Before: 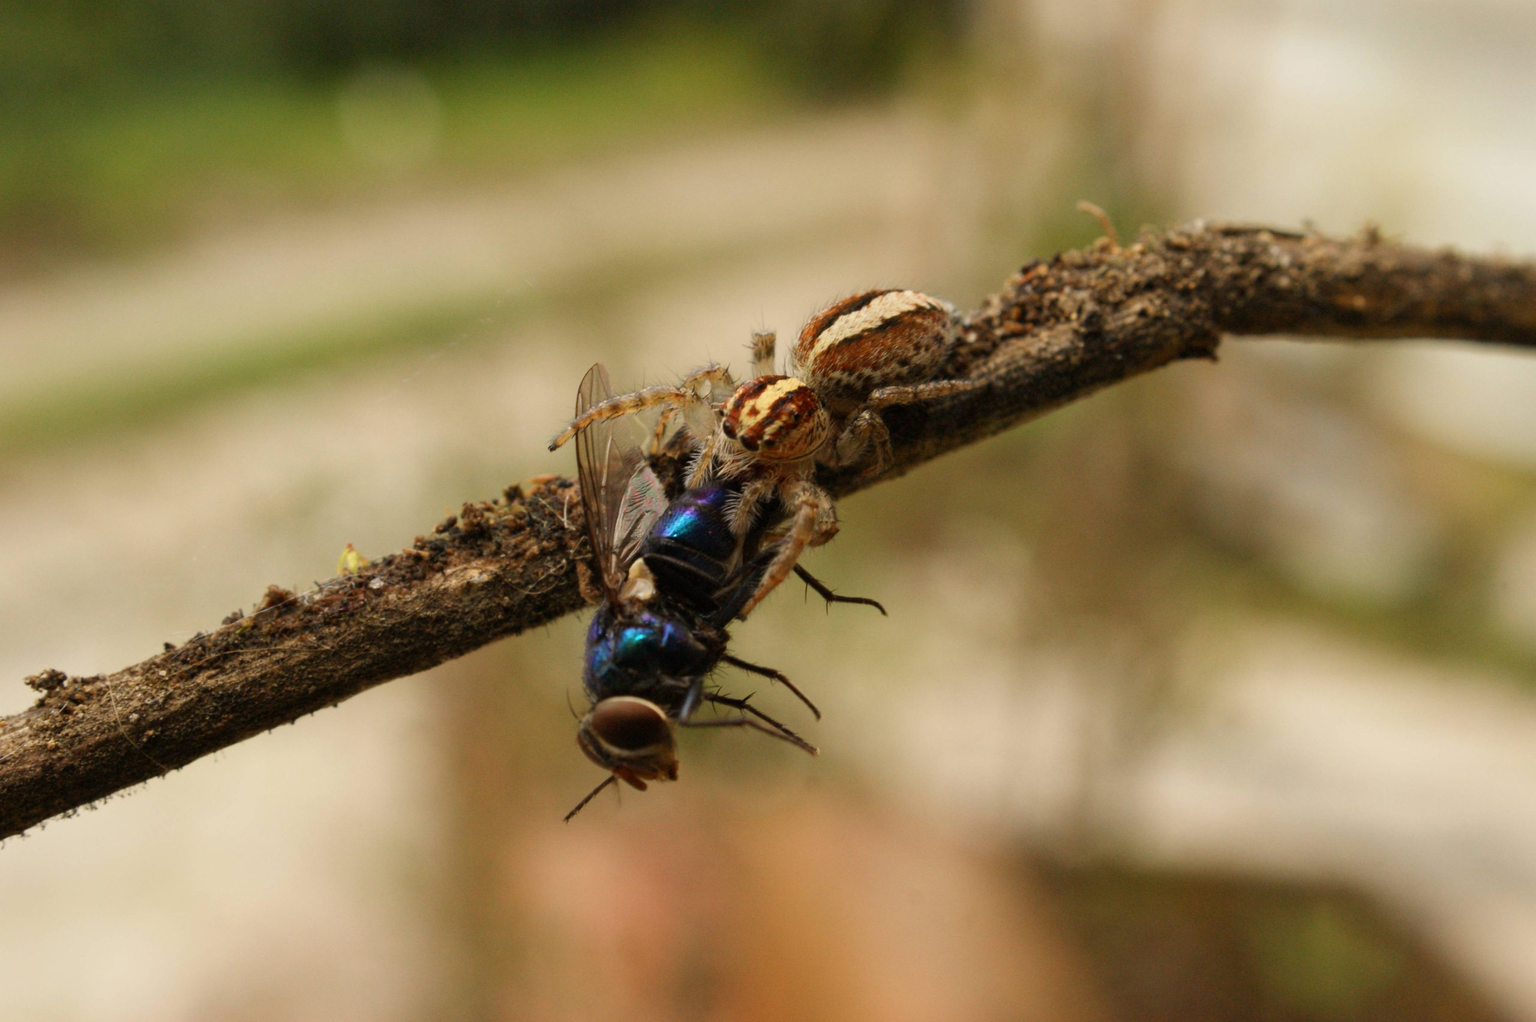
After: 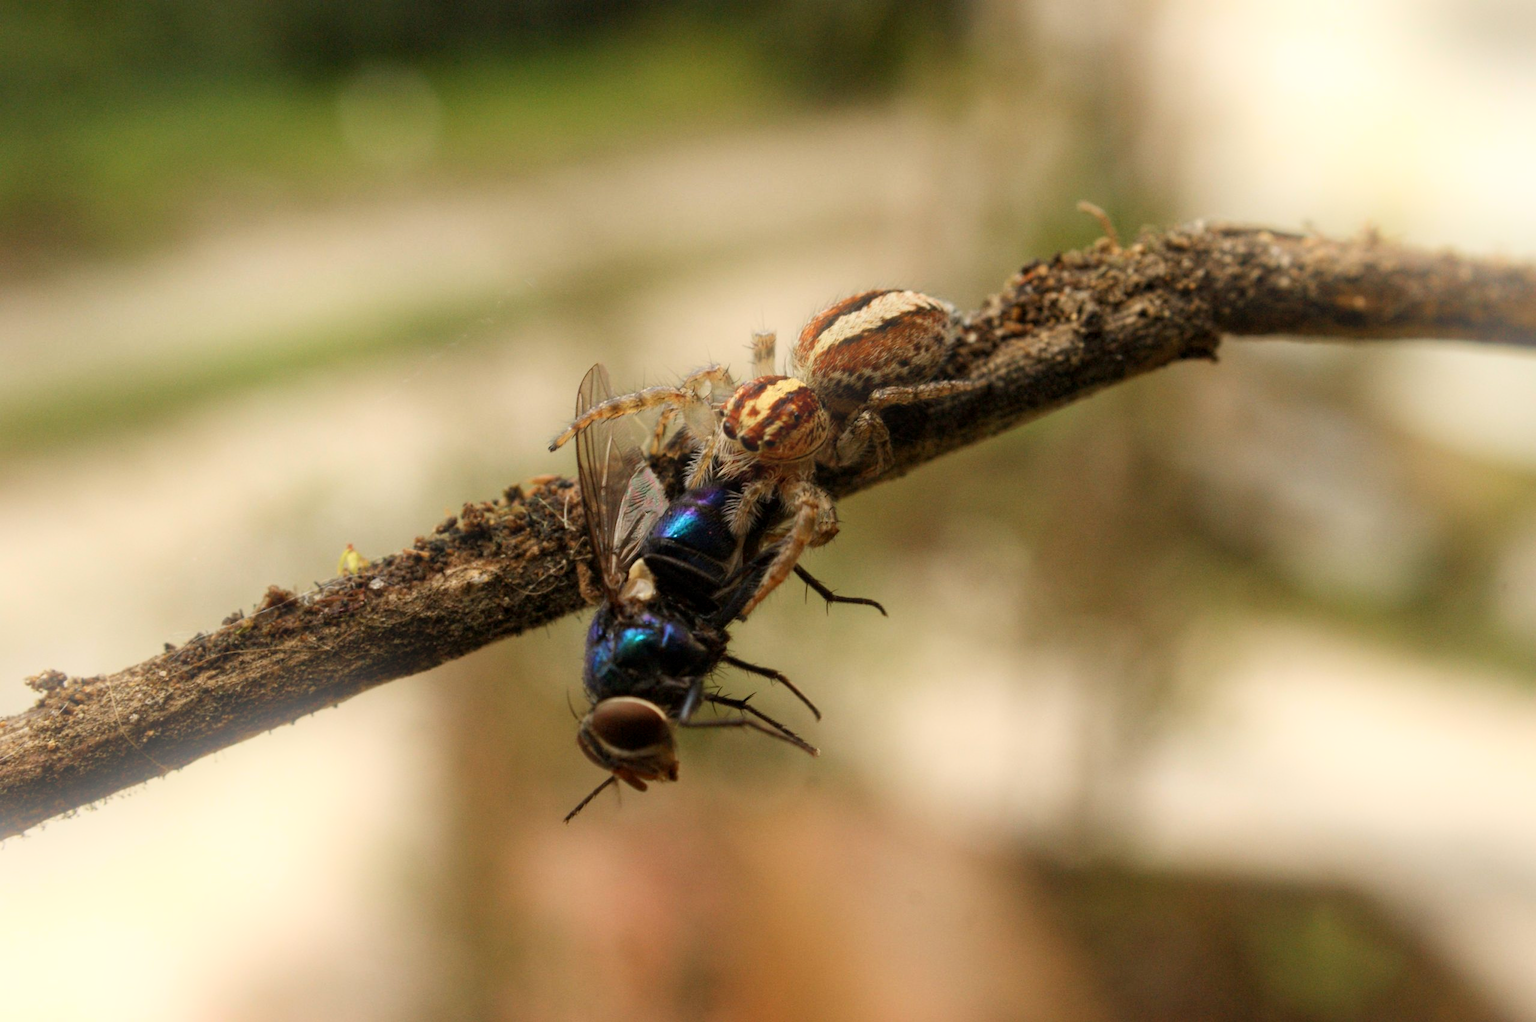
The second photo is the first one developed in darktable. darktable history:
local contrast: highlights 100%, shadows 100%, detail 120%, midtone range 0.2
bloom: on, module defaults
